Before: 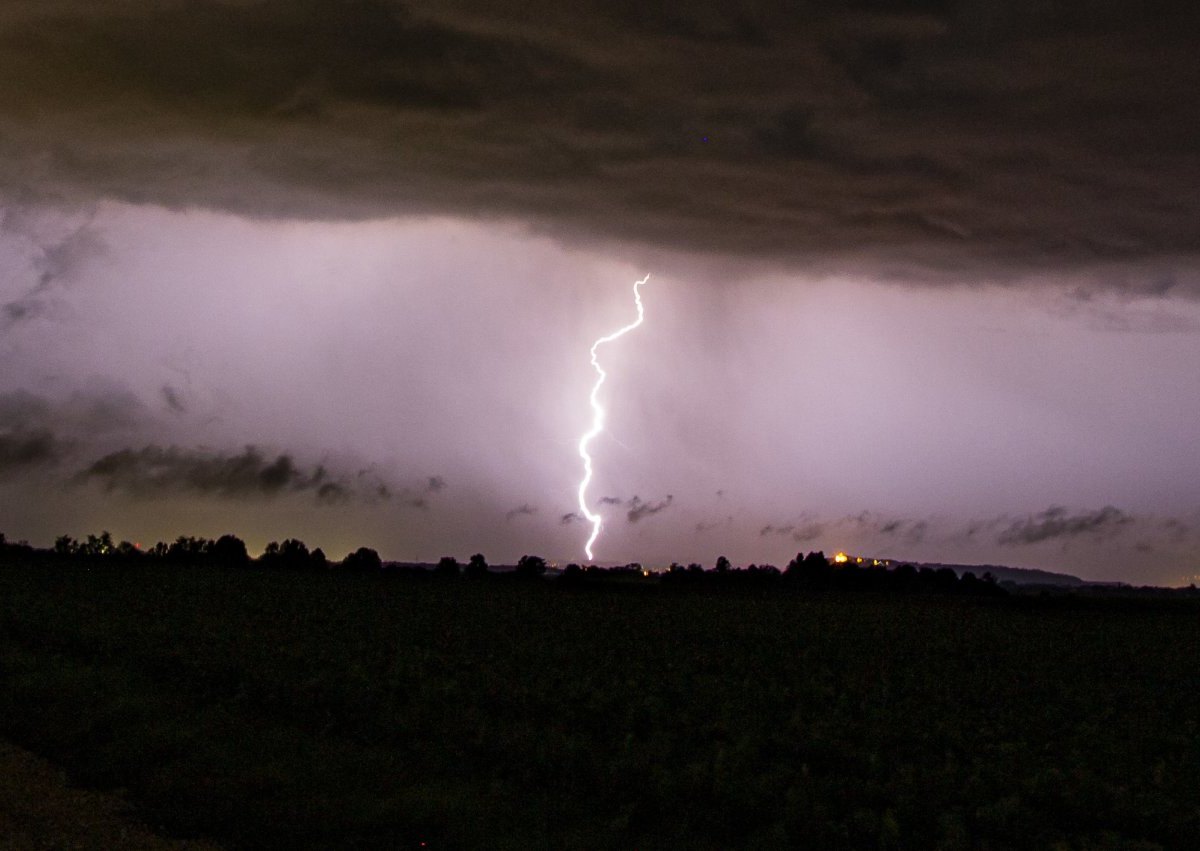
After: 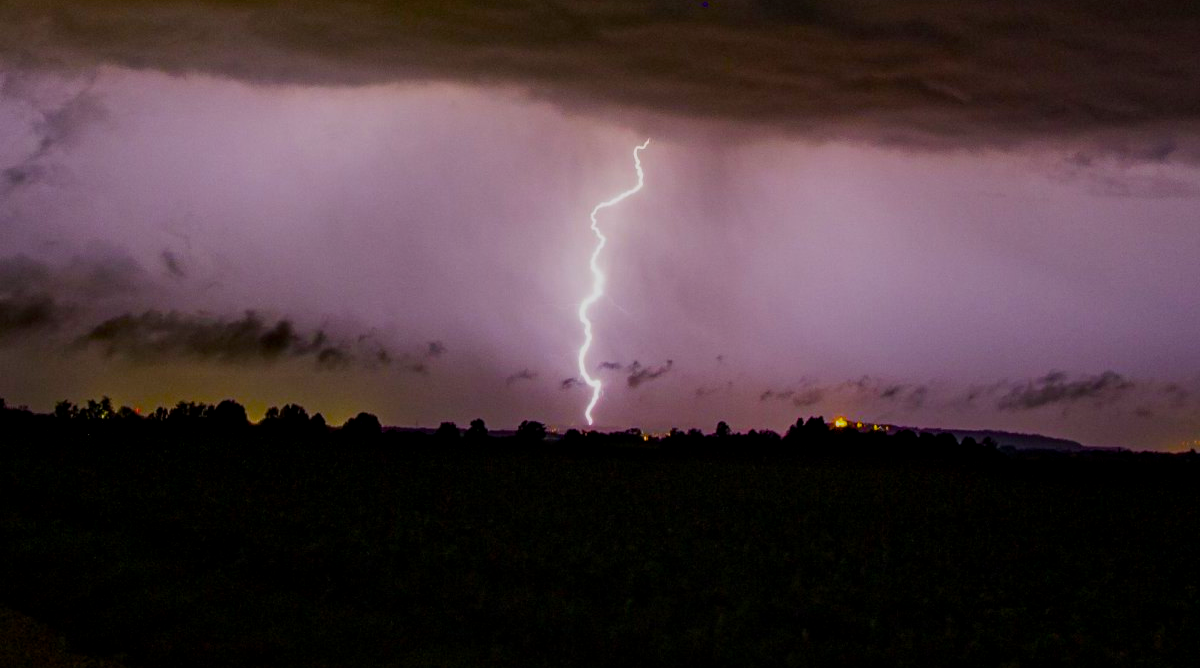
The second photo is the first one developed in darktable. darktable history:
color balance rgb: linear chroma grading › global chroma 20.232%, perceptual saturation grading › global saturation 36.521%, perceptual saturation grading › shadows 35.113%
crop and rotate: top 15.919%, bottom 5.519%
local contrast: on, module defaults
exposure: black level correction 0, exposure -0.702 EV, compensate exposure bias true, compensate highlight preservation false
